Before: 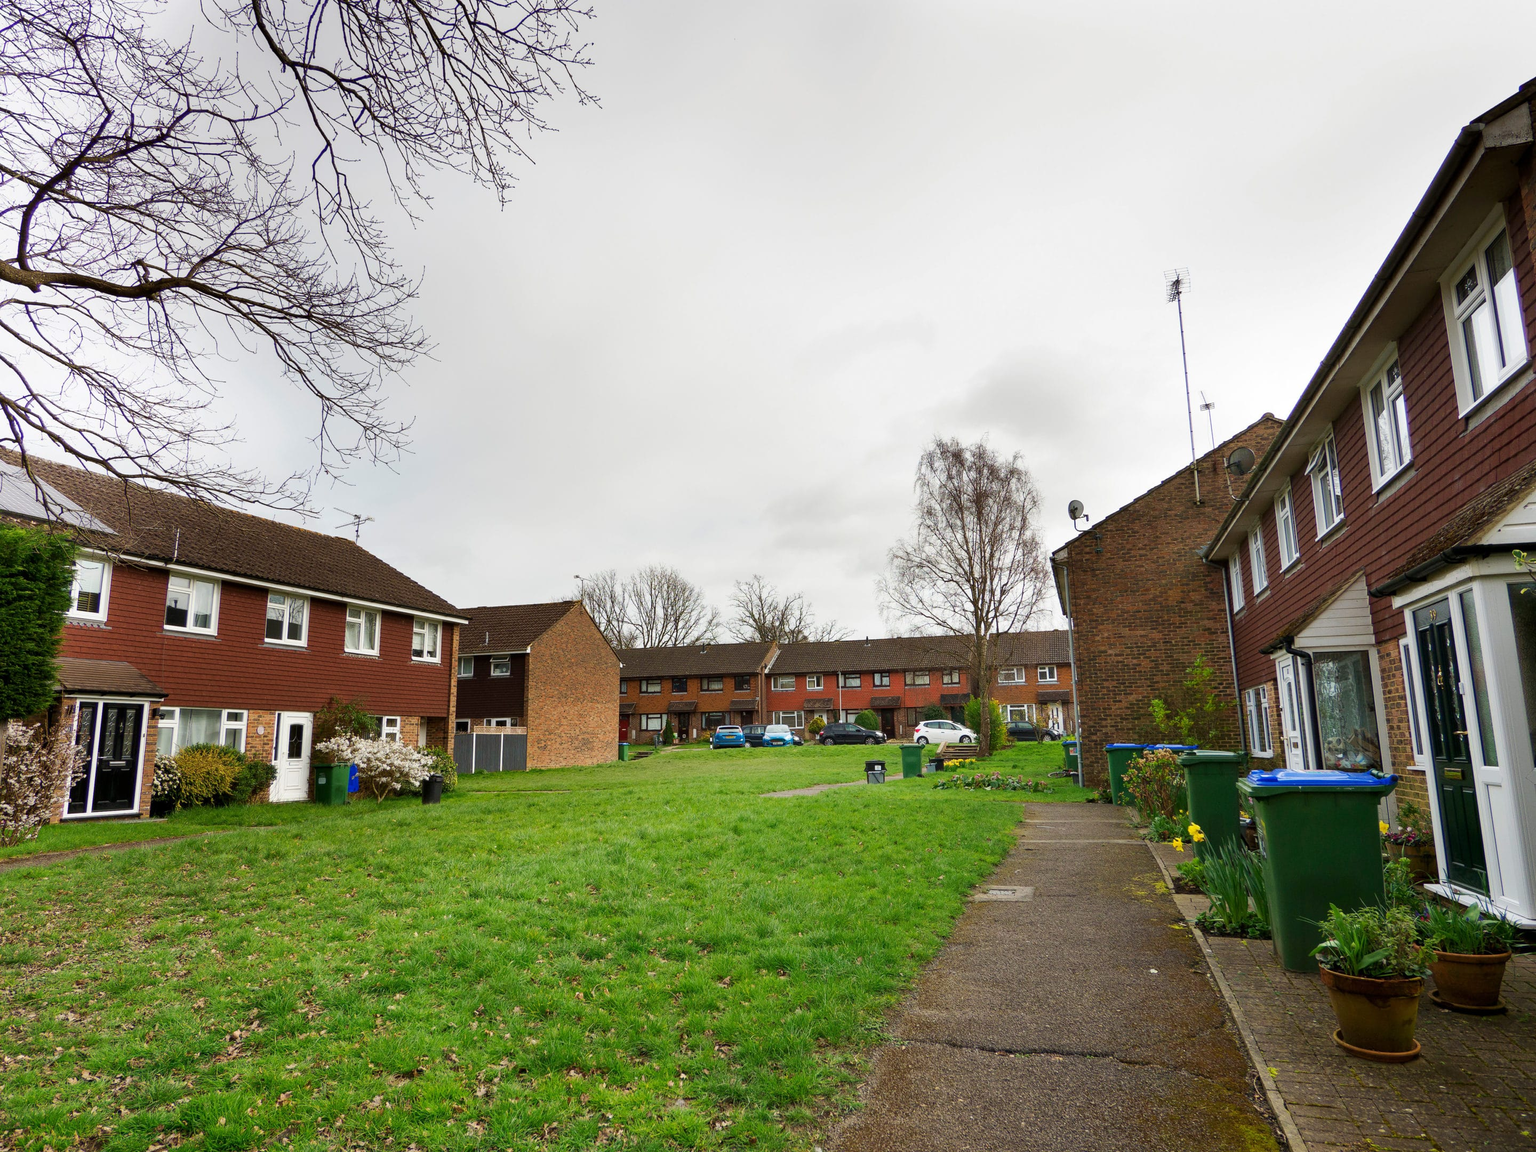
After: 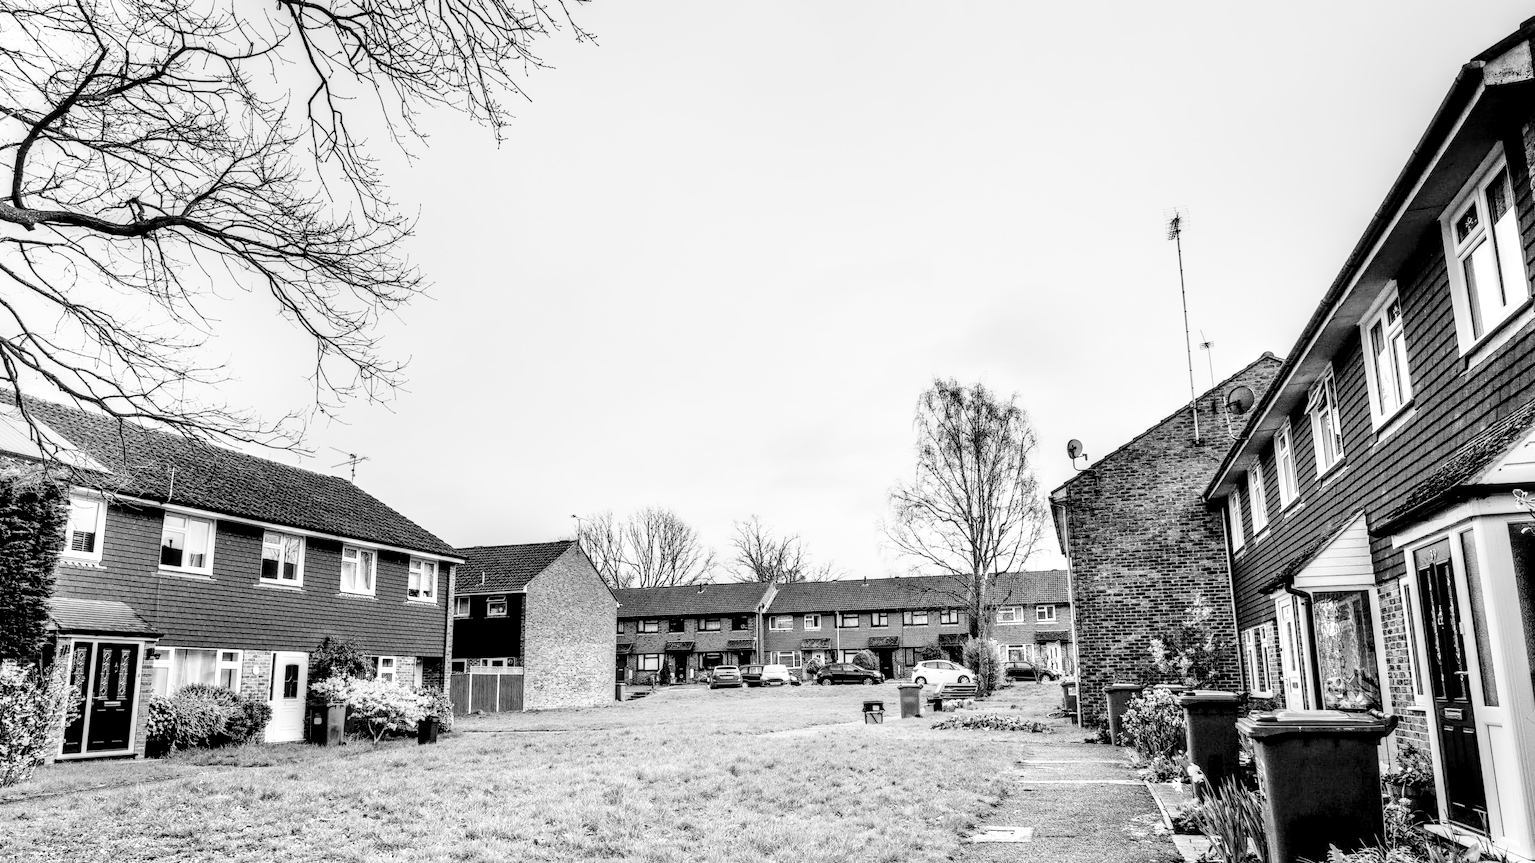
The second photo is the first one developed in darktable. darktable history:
crop: left 0.387%, top 5.469%, bottom 19.809%
contrast brightness saturation: contrast 0.28
monochrome: a 73.58, b 64.21
color correction: highlights a* 11.96, highlights b* 11.58
base curve: curves: ch0 [(0, 0) (0.036, 0.025) (0.121, 0.166) (0.206, 0.329) (0.605, 0.79) (1, 1)], preserve colors none
tone equalizer: -7 EV 0.15 EV, -6 EV 0.6 EV, -5 EV 1.15 EV, -4 EV 1.33 EV, -3 EV 1.15 EV, -2 EV 0.6 EV, -1 EV 0.15 EV, mask exposure compensation -0.5 EV
local contrast: highlights 19%, detail 186%
